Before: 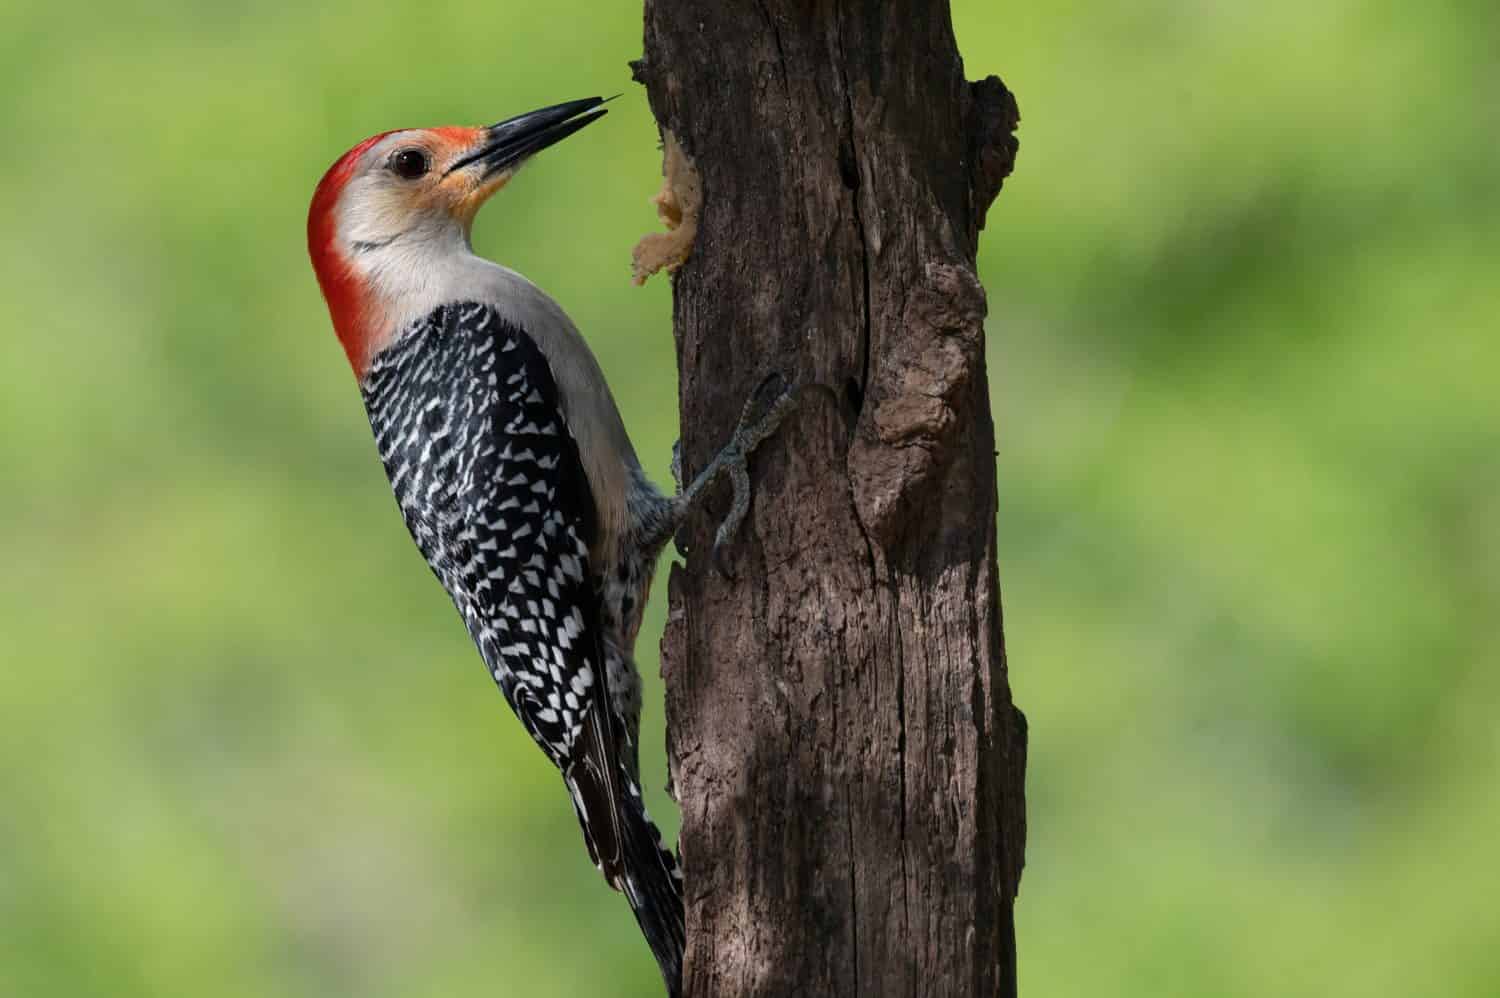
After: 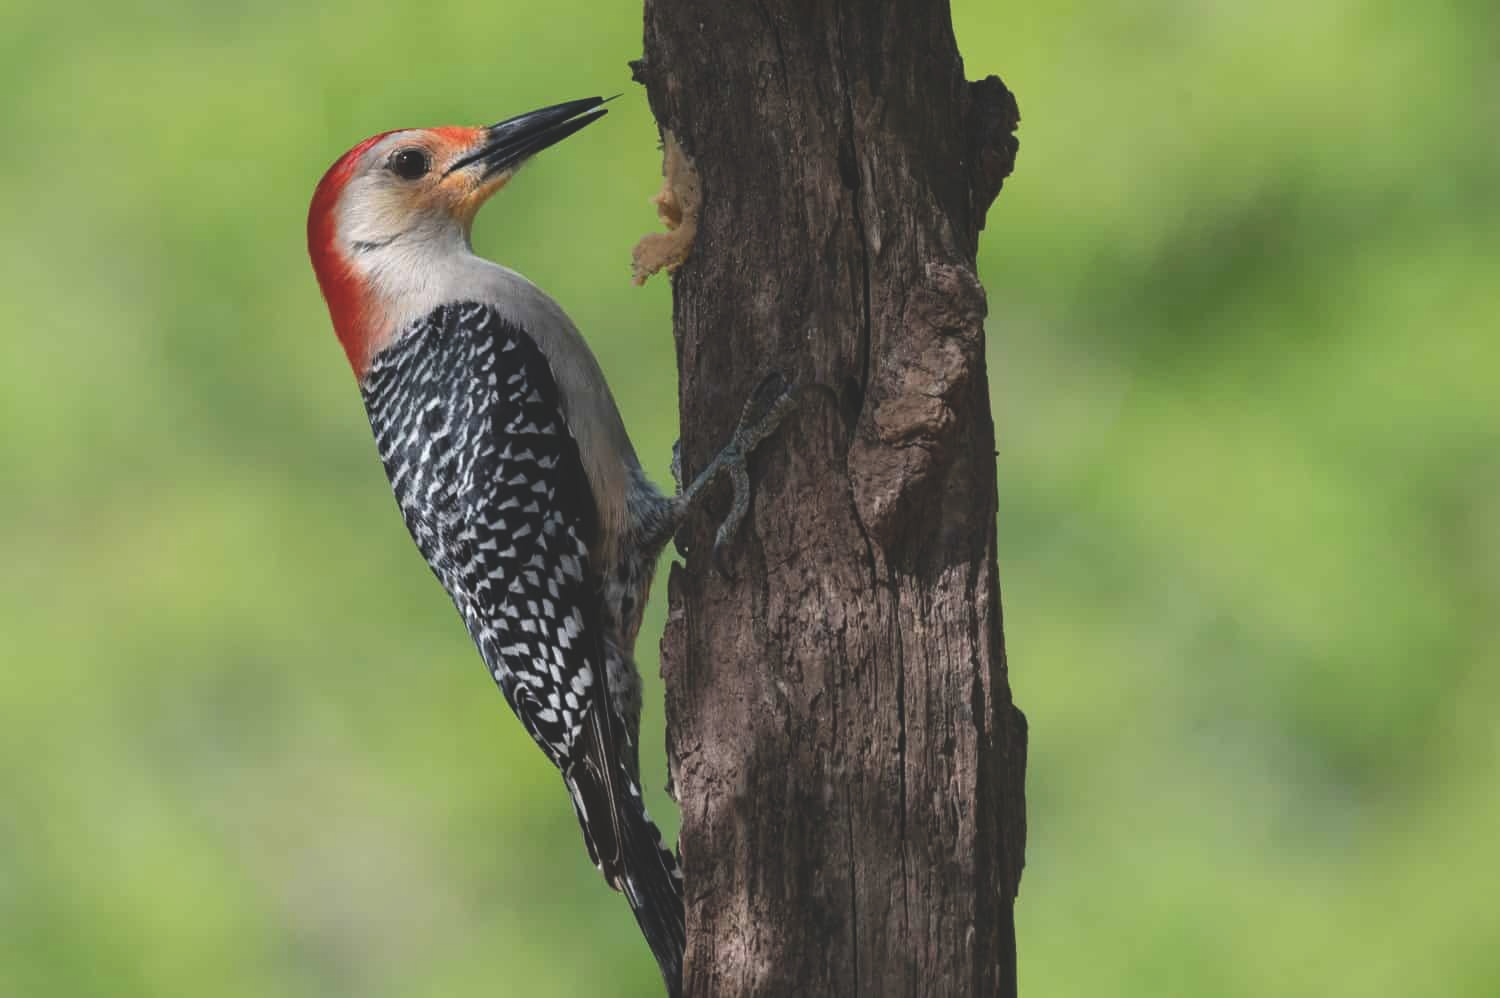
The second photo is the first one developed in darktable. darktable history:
exposure: black level correction -0.021, exposure -0.037 EV, compensate highlight preservation false
